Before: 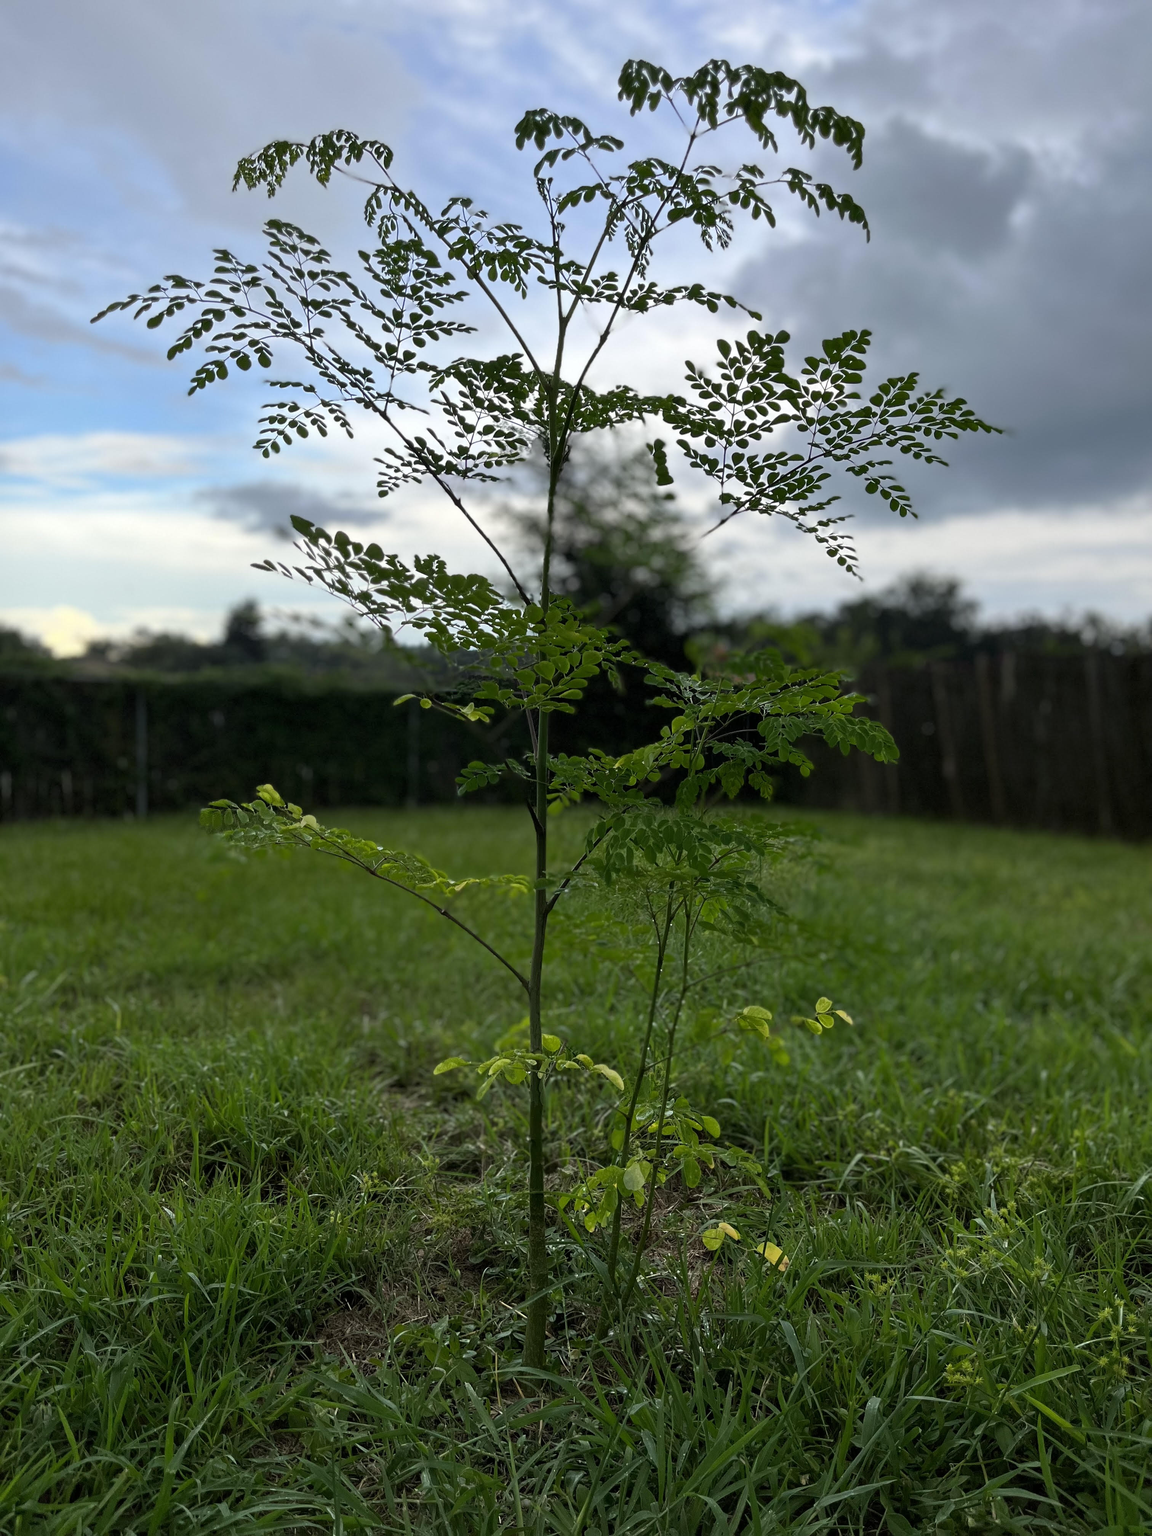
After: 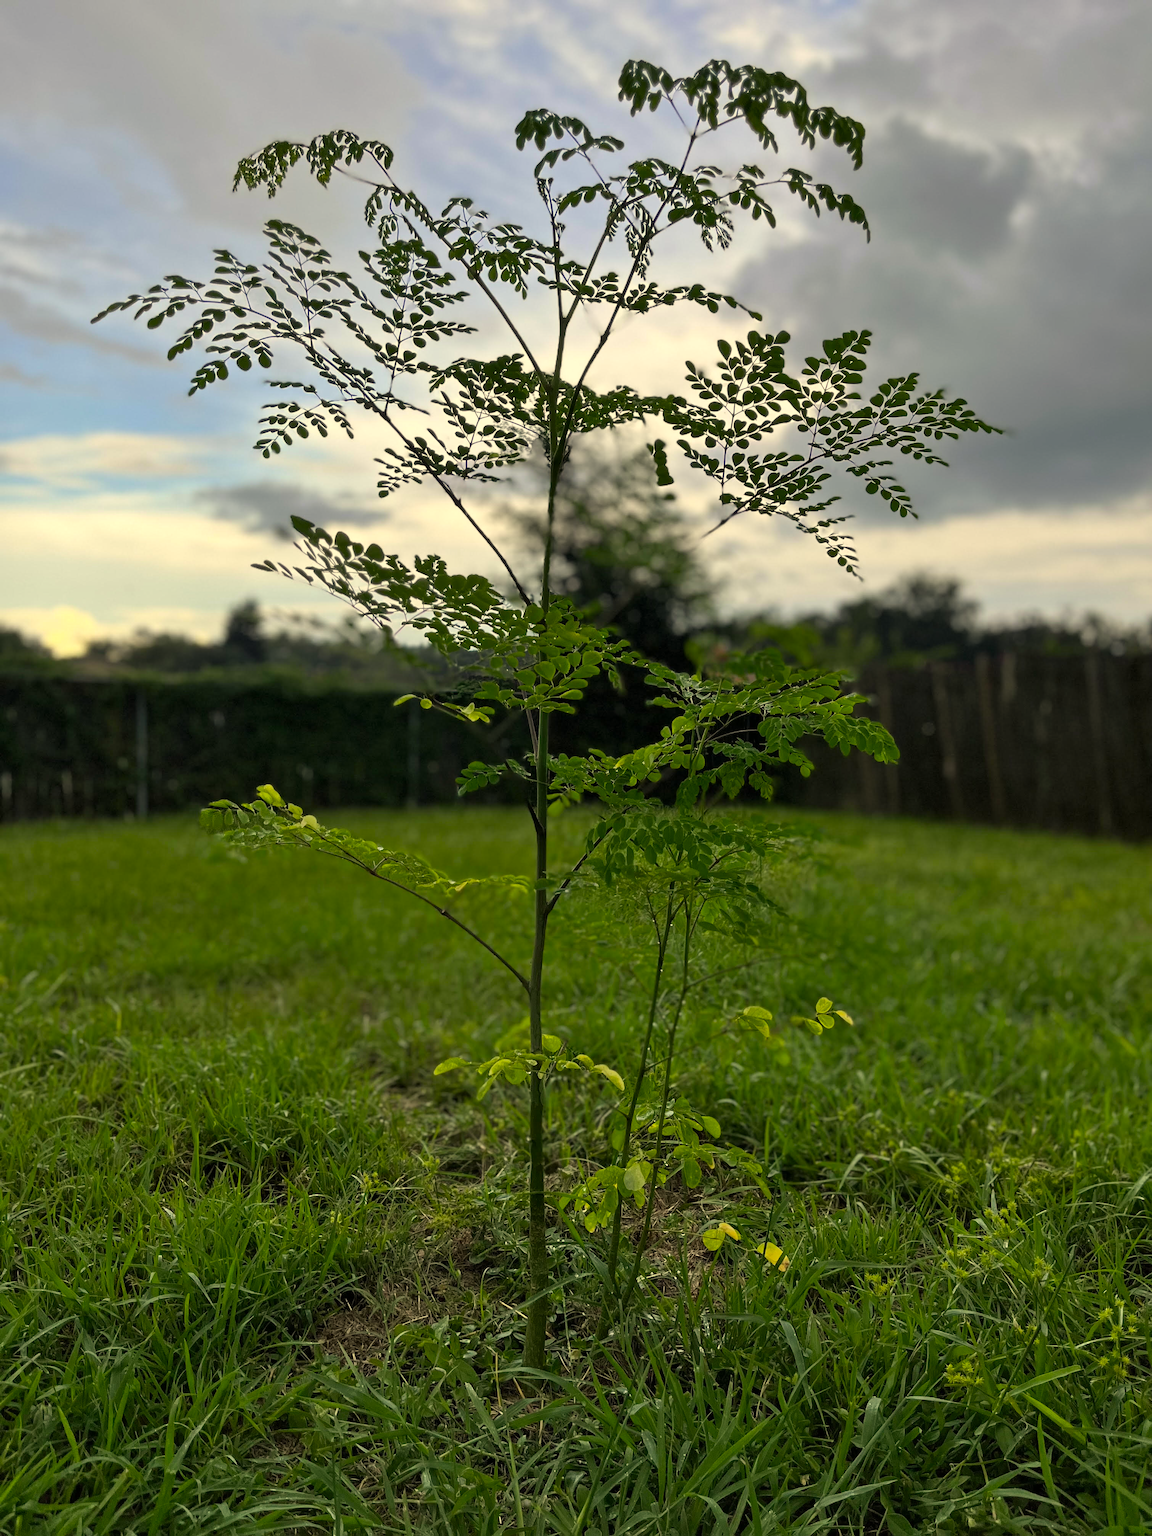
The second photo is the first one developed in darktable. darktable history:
shadows and highlights: shadows 36.24, highlights -27.08, soften with gaussian
color correction: highlights a* 2.36, highlights b* 23.42
